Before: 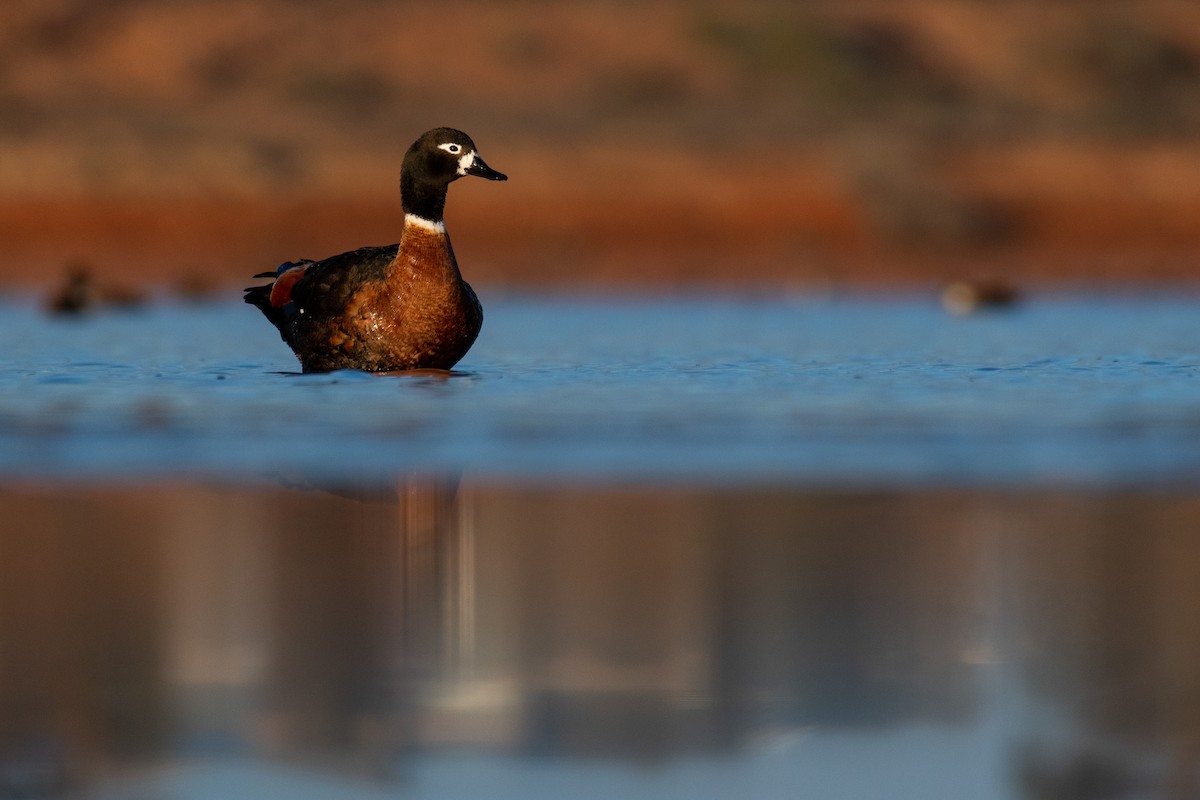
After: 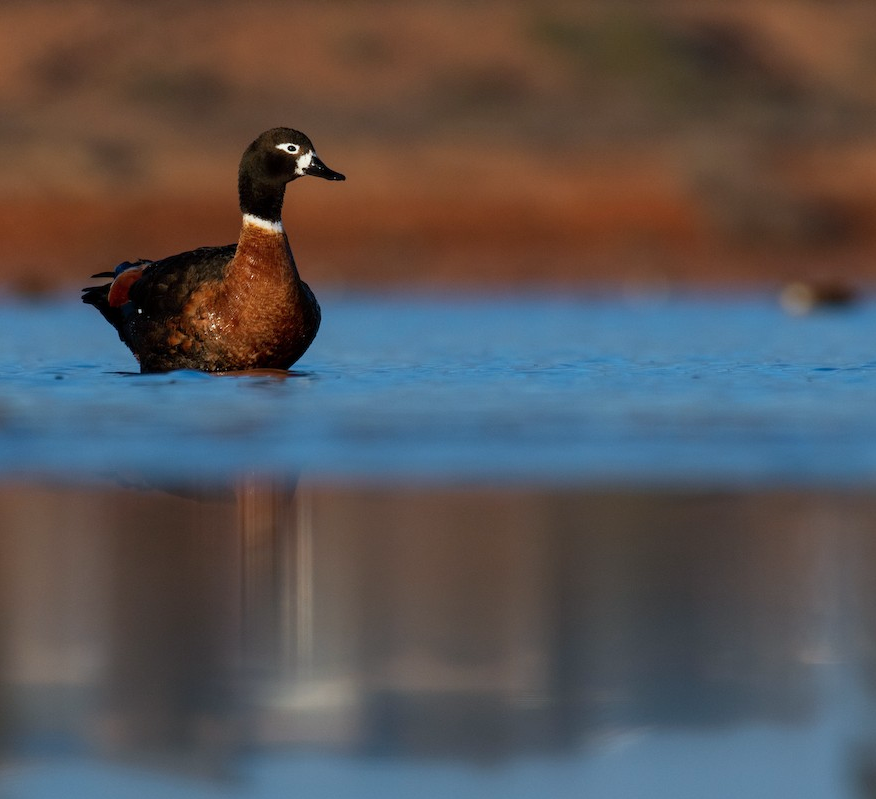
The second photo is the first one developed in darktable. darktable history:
crop: left 13.548%, right 13.448%
color calibration: illuminant custom, x 0.368, y 0.373, temperature 4332.56 K
